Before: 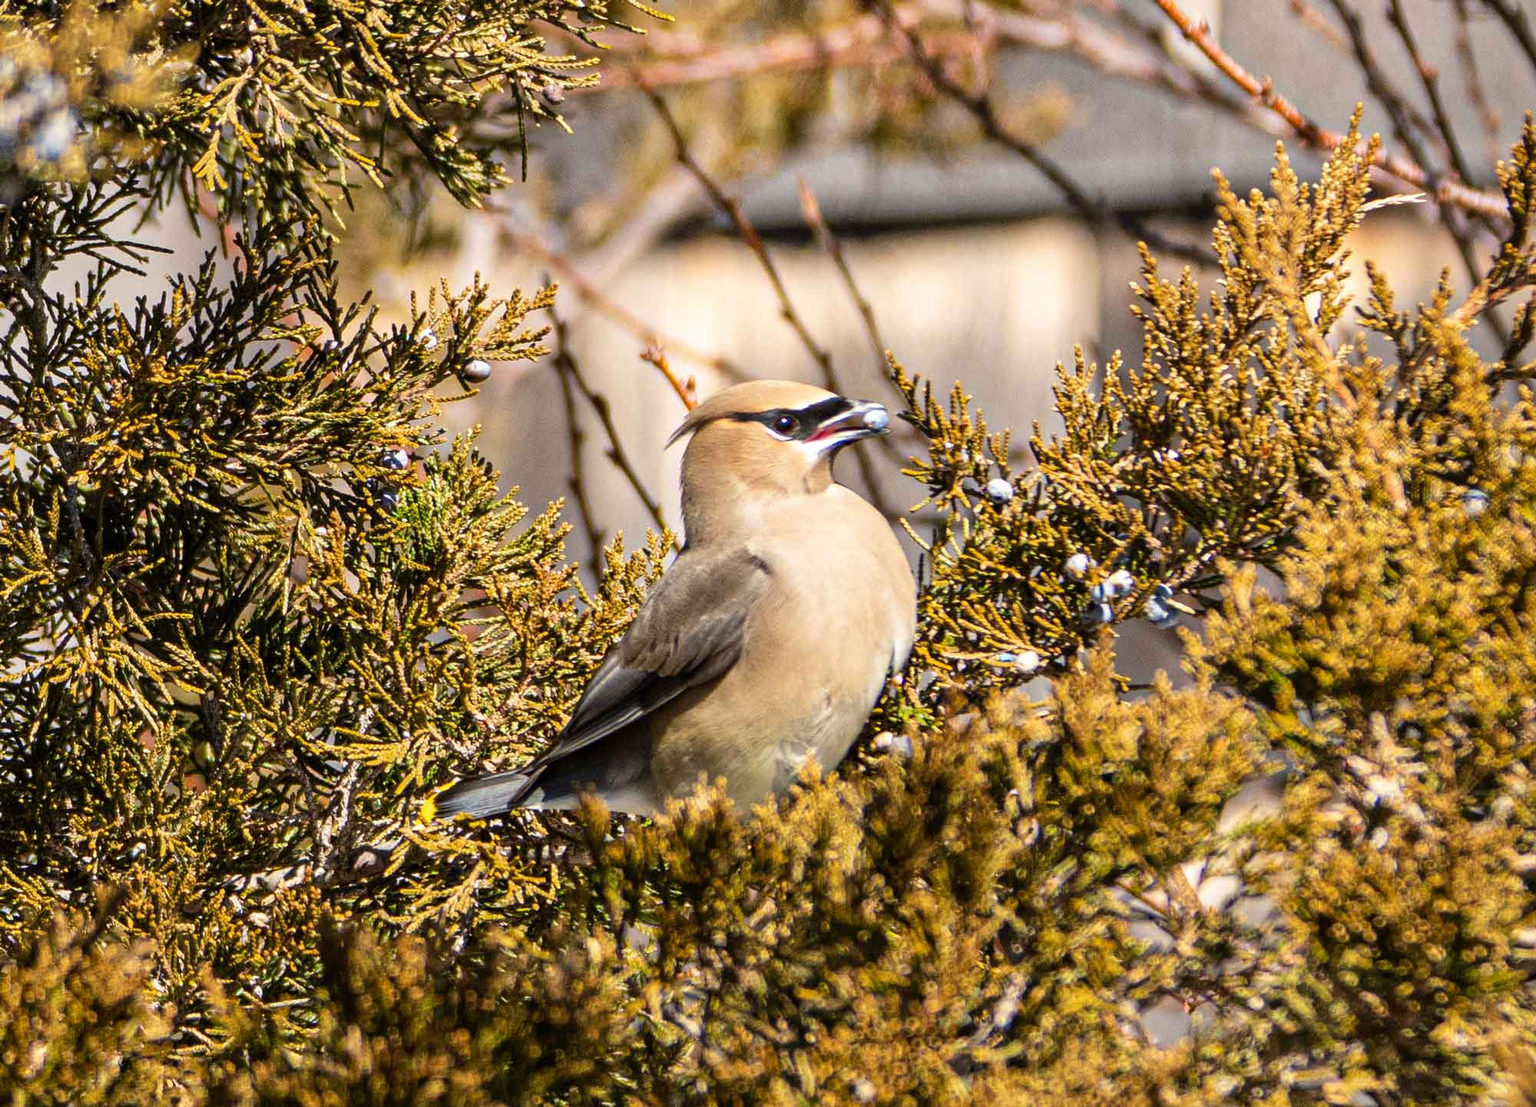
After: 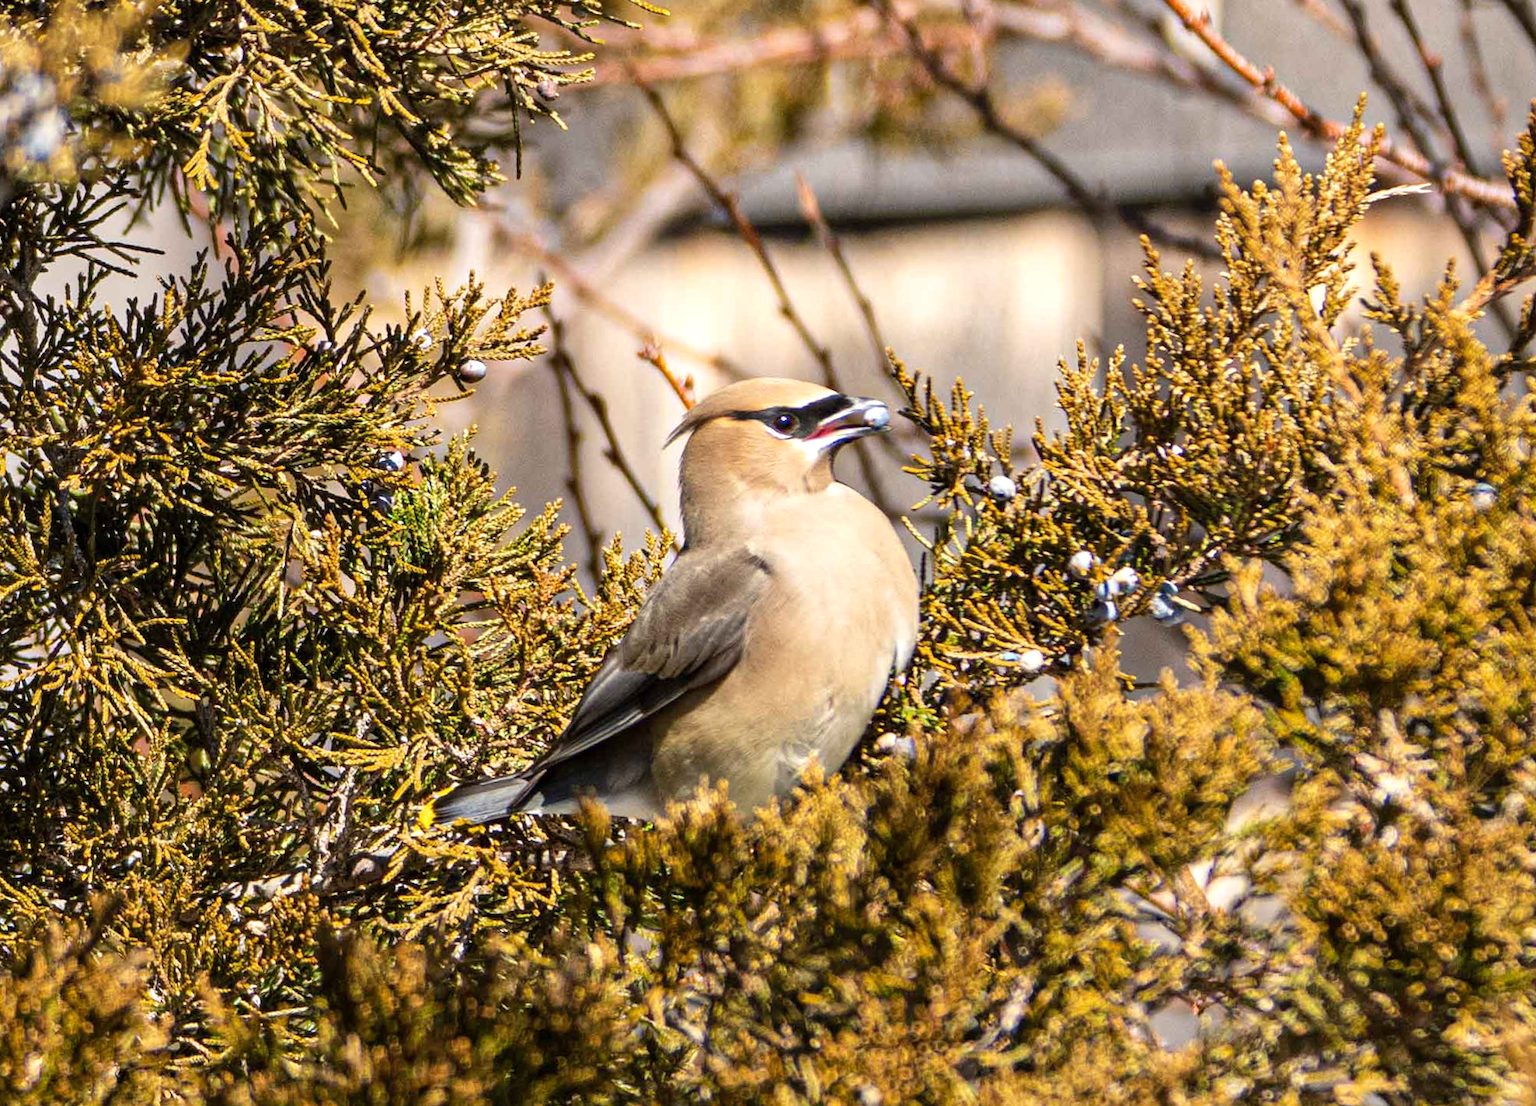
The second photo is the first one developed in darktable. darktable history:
rotate and perspective: rotation -0.45°, automatic cropping original format, crop left 0.008, crop right 0.992, crop top 0.012, crop bottom 0.988
exposure: exposure 0.131 EV, compensate highlight preservation false
white balance: red 1, blue 1
